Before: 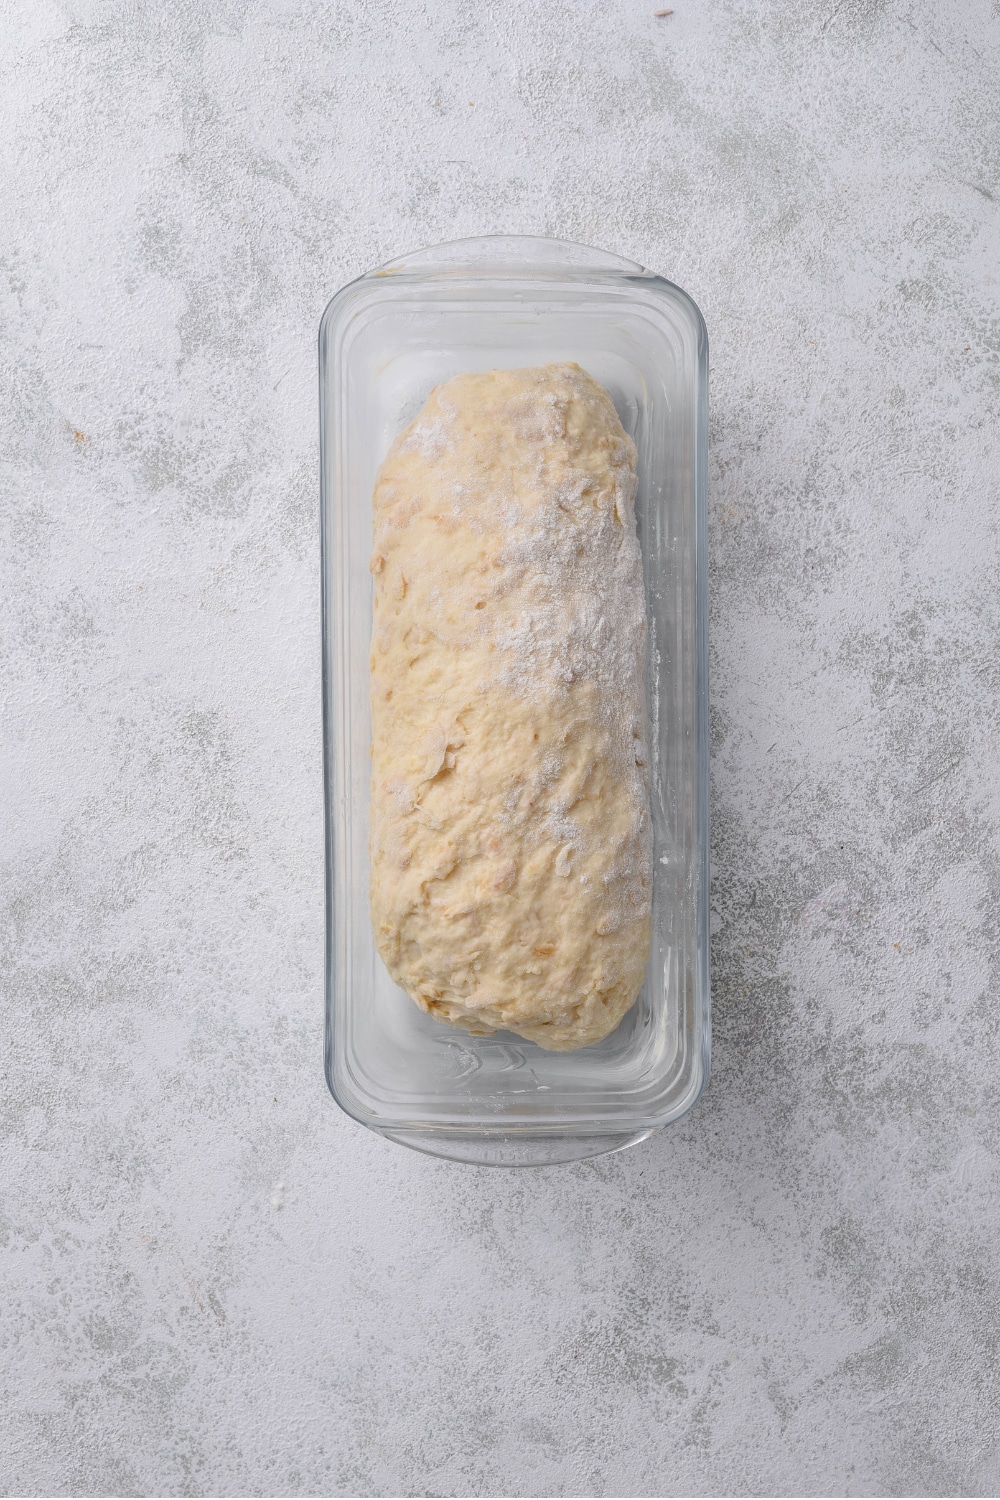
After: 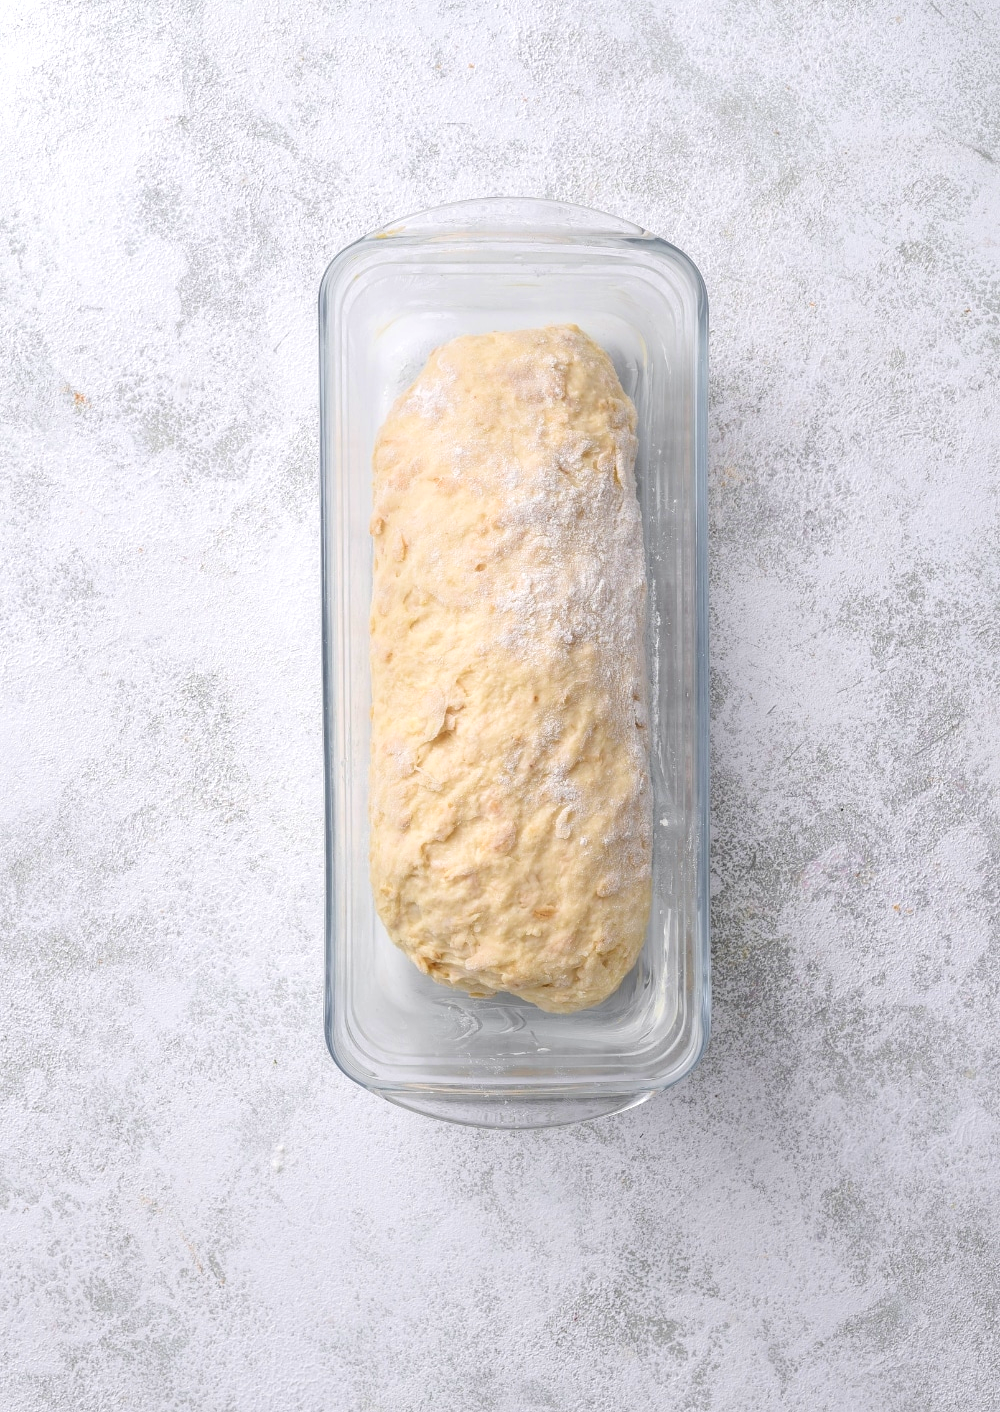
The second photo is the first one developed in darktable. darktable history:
tone equalizer: -8 EV -0.446 EV, -7 EV -0.4 EV, -6 EV -0.366 EV, -5 EV -0.227 EV, -3 EV 0.213 EV, -2 EV 0.36 EV, -1 EV 0.409 EV, +0 EV 0.425 EV
crop and rotate: top 2.561%, bottom 3.271%
exposure: exposure -0.015 EV, compensate exposure bias true, compensate highlight preservation false
velvia: on, module defaults
